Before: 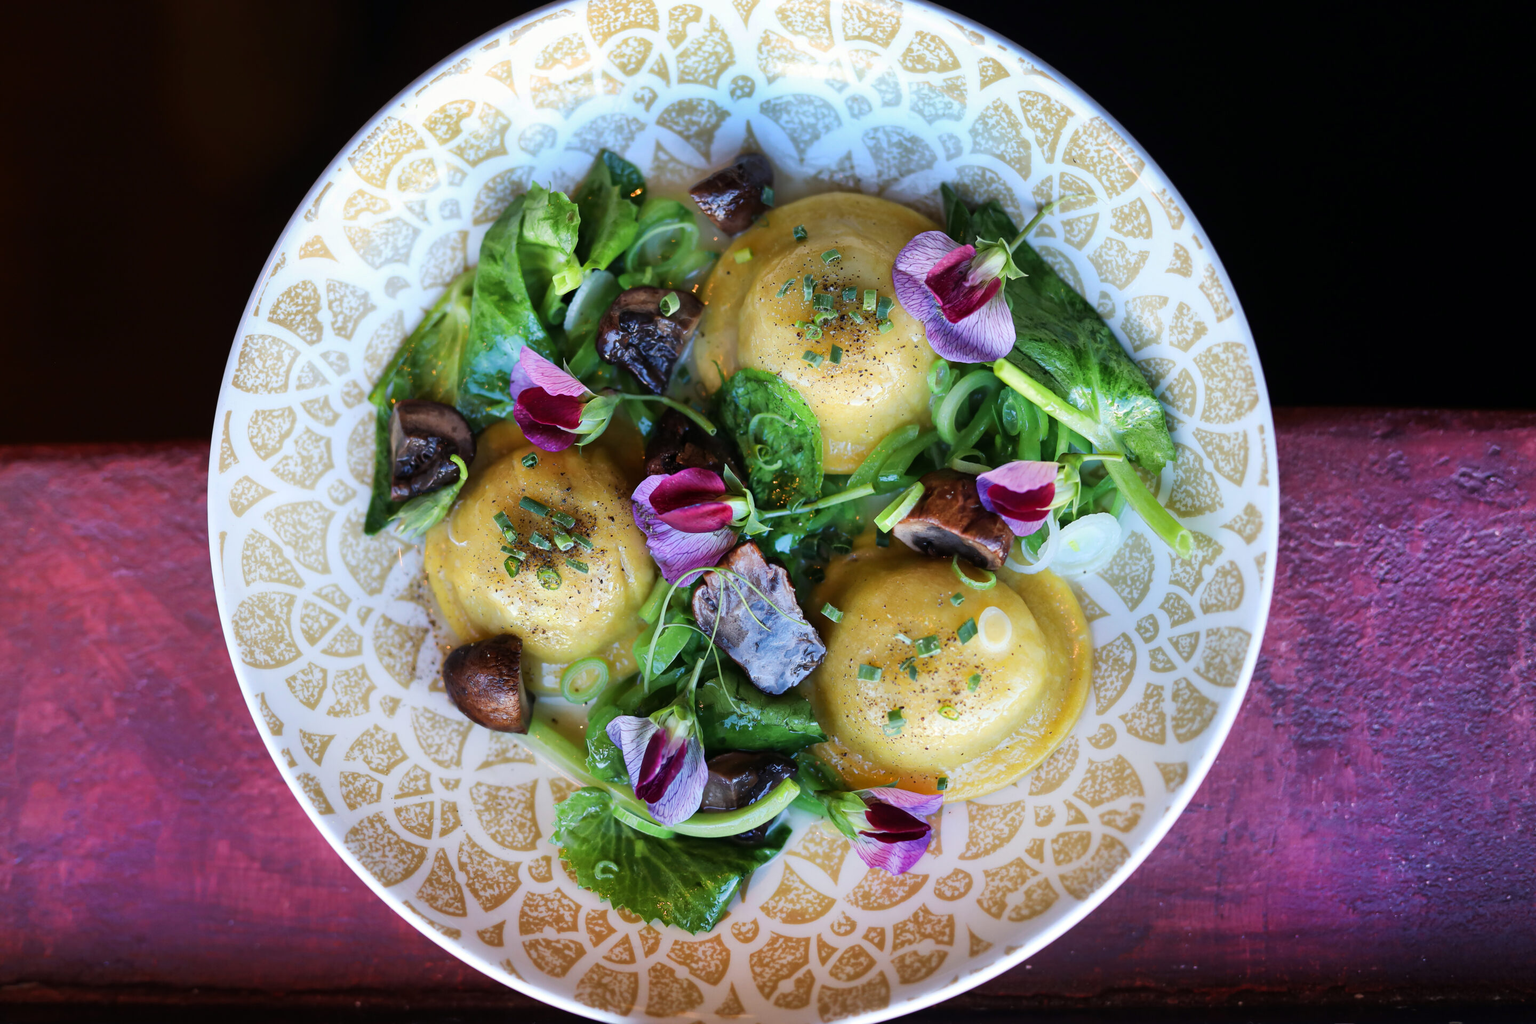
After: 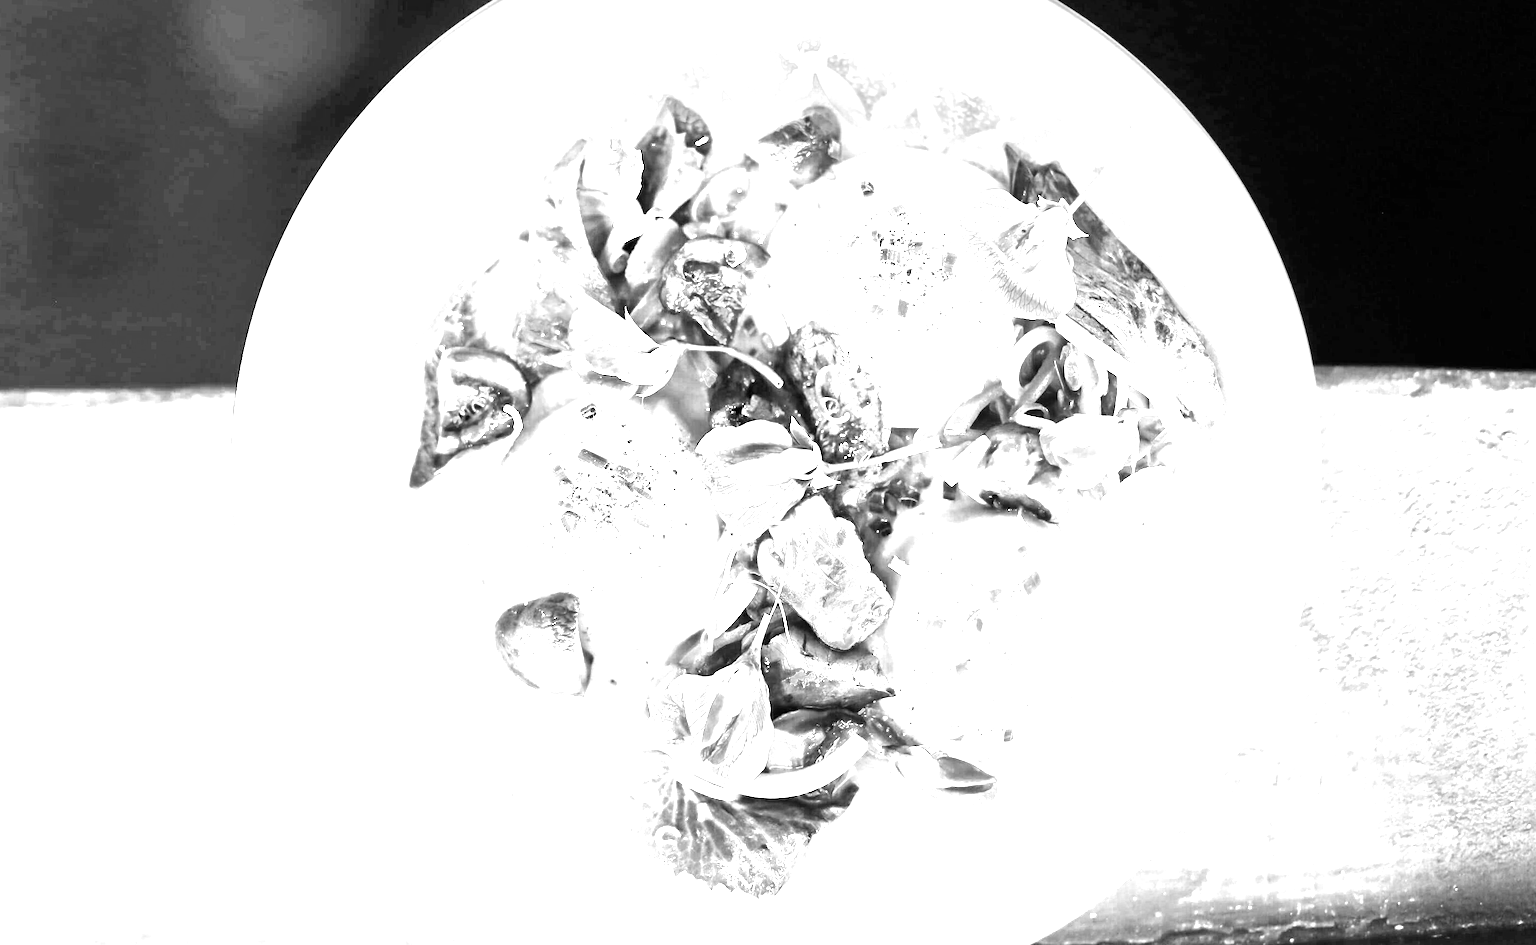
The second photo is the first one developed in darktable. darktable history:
rotate and perspective: rotation -0.013°, lens shift (vertical) -0.027, lens shift (horizontal) 0.178, crop left 0.016, crop right 0.989, crop top 0.082, crop bottom 0.918
monochrome: a 2.21, b -1.33, size 2.2
white balance: red 8, blue 8
